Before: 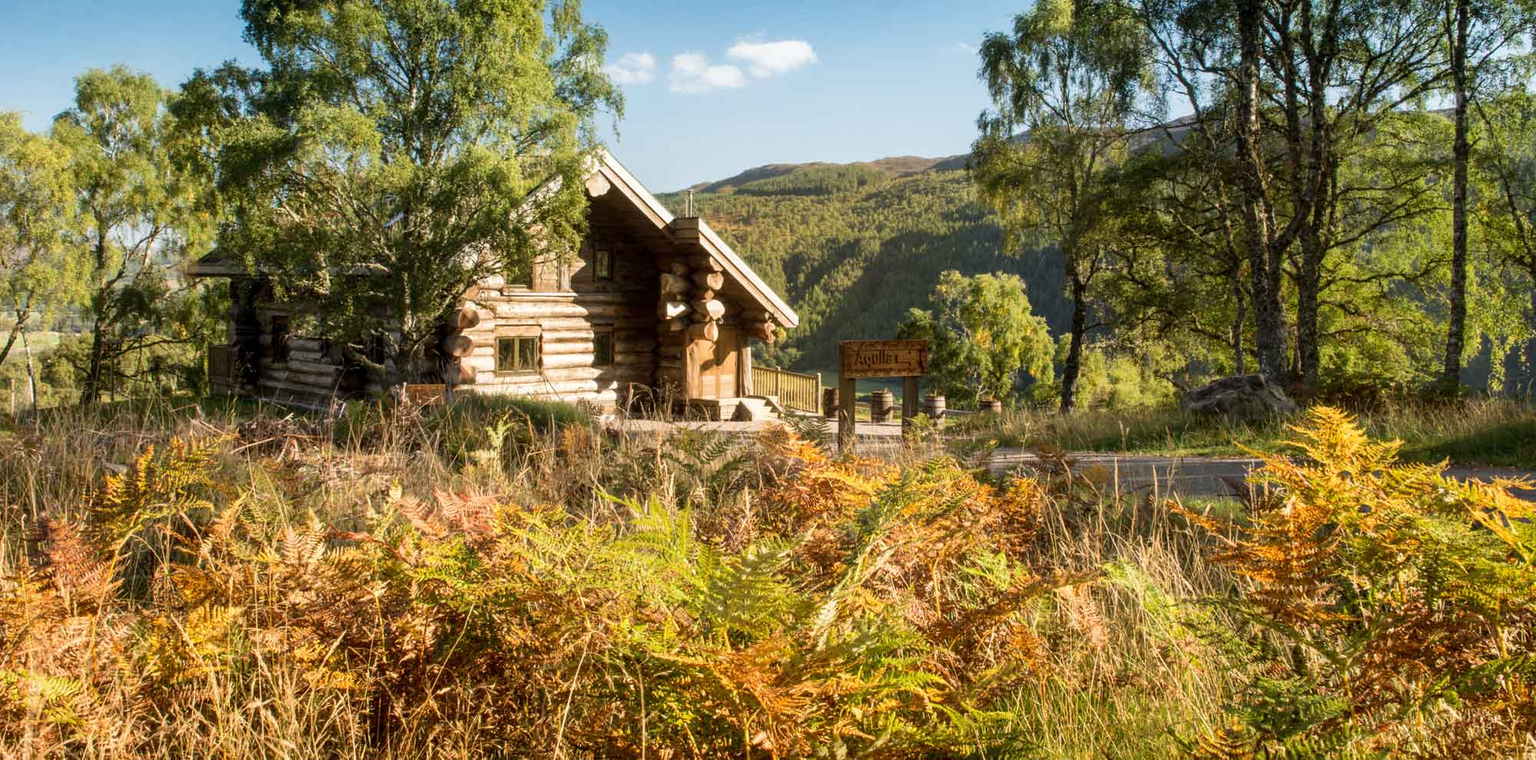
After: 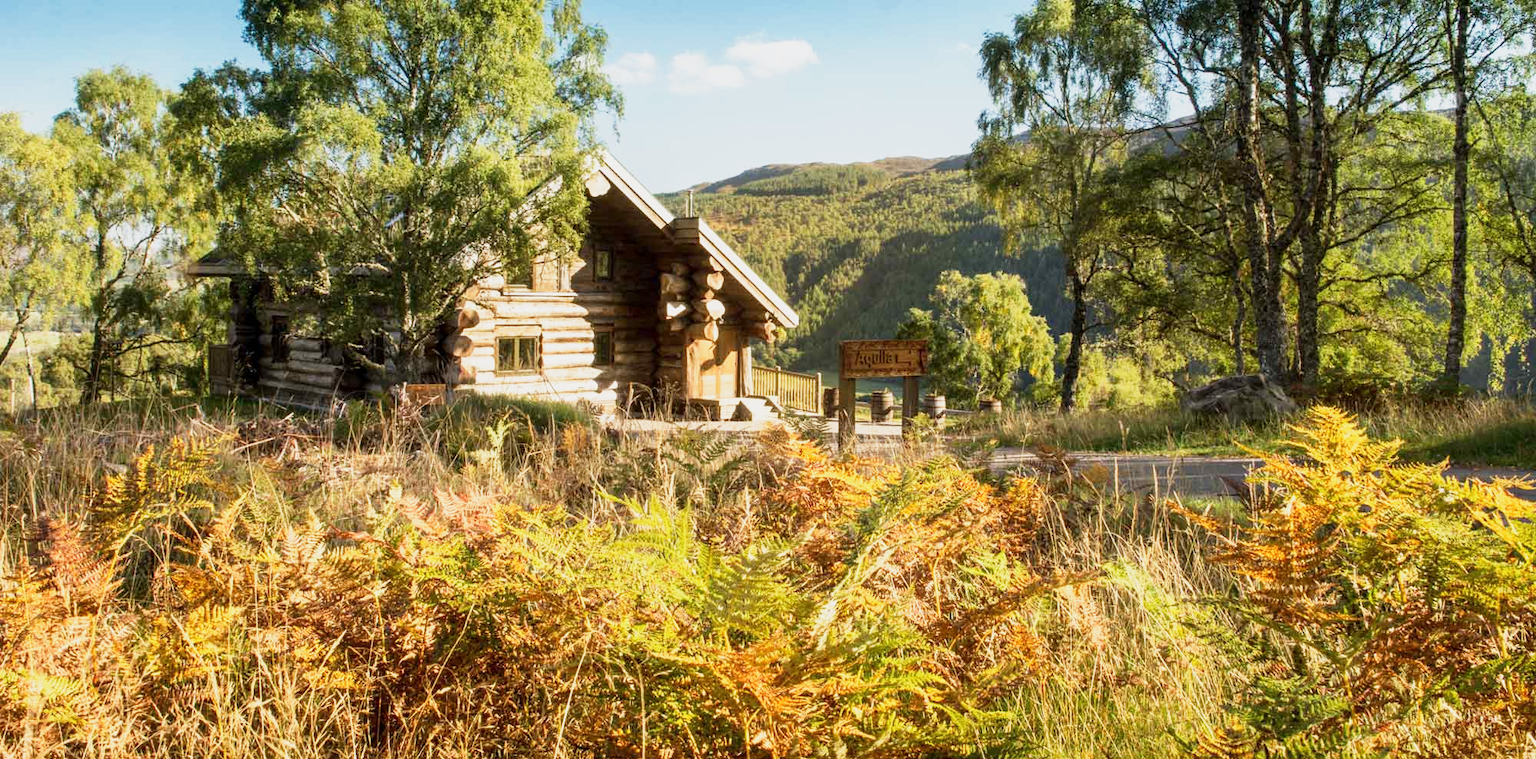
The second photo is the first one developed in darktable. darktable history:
base curve: curves: ch0 [(0, 0) (0.088, 0.125) (0.176, 0.251) (0.354, 0.501) (0.613, 0.749) (1, 0.877)], preserve colors none
exposure: compensate highlight preservation false
